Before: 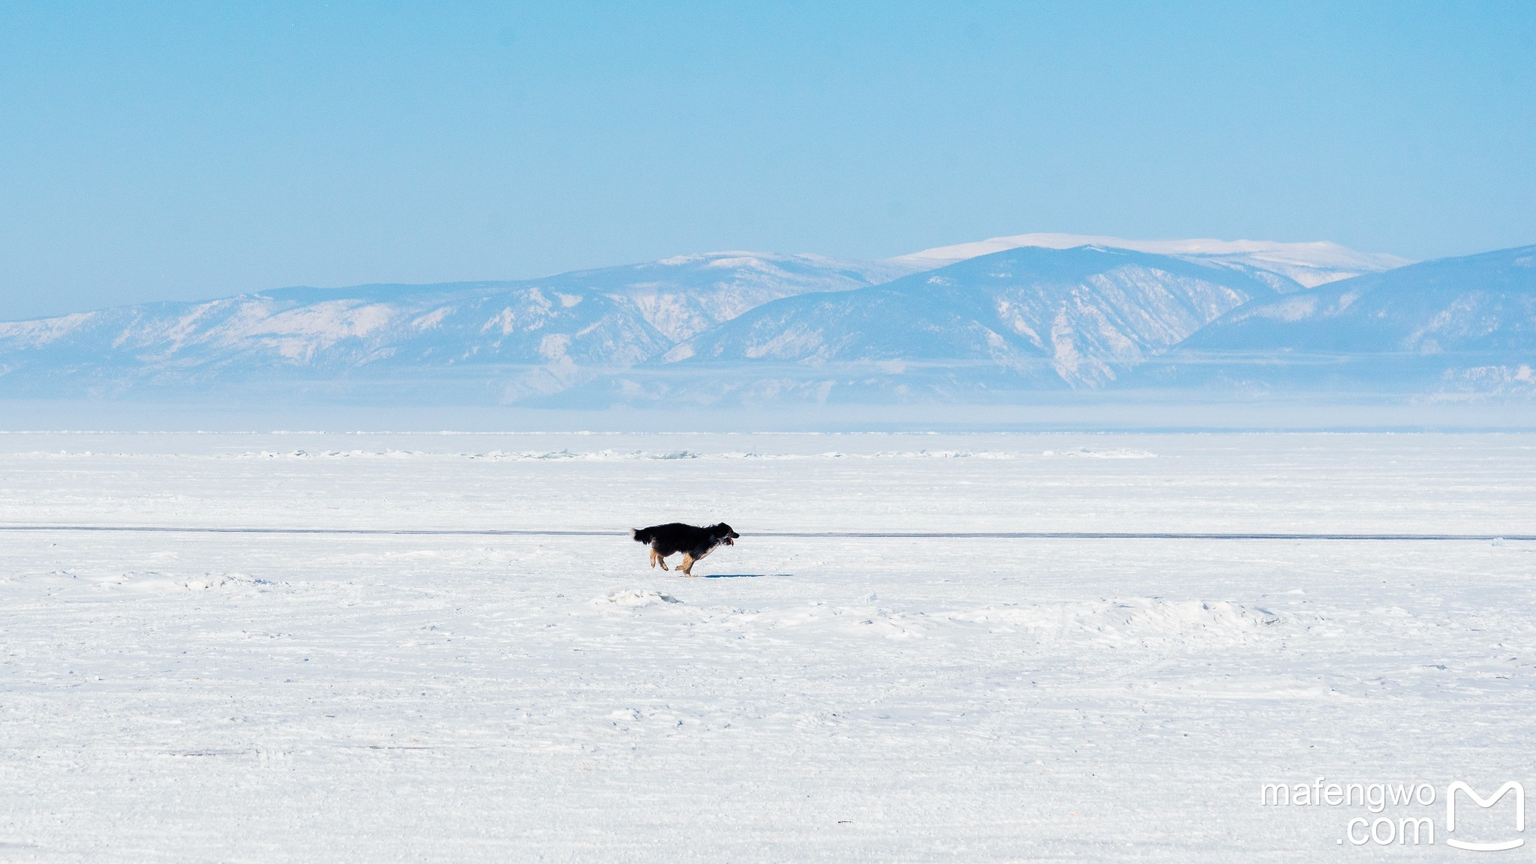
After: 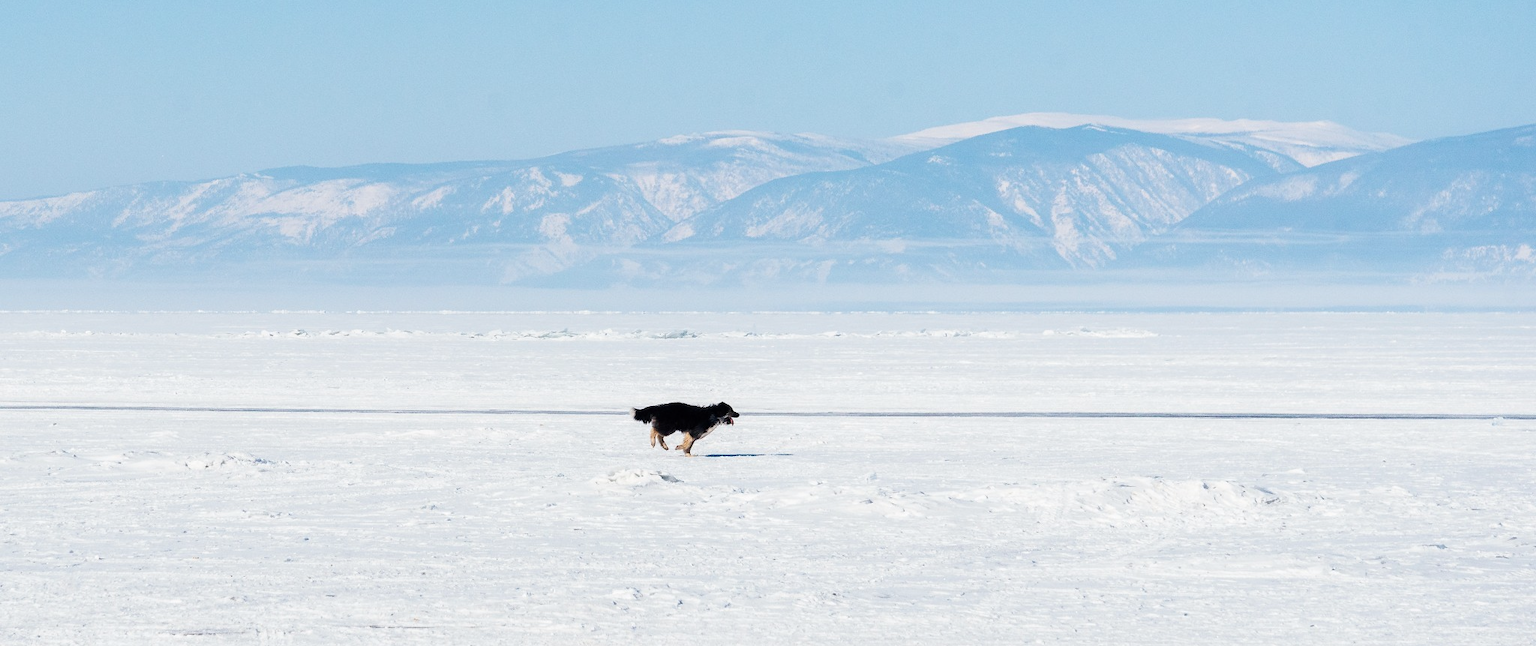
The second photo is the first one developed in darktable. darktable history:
contrast brightness saturation: contrast 0.108, saturation -0.158
crop: top 14.032%, bottom 11.129%
base curve: preserve colors none
